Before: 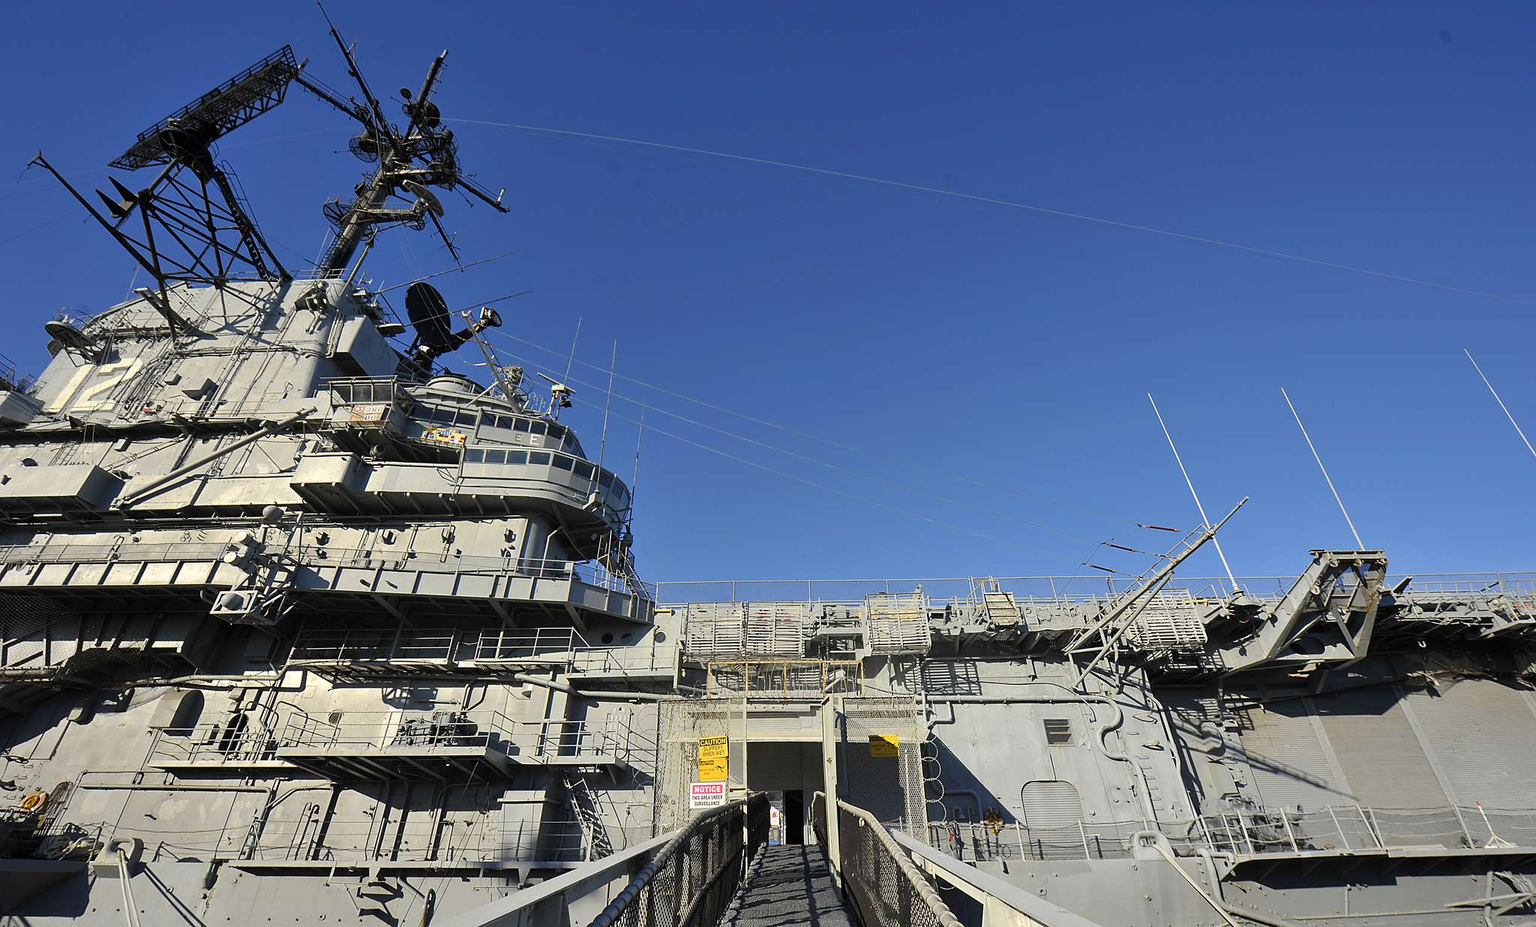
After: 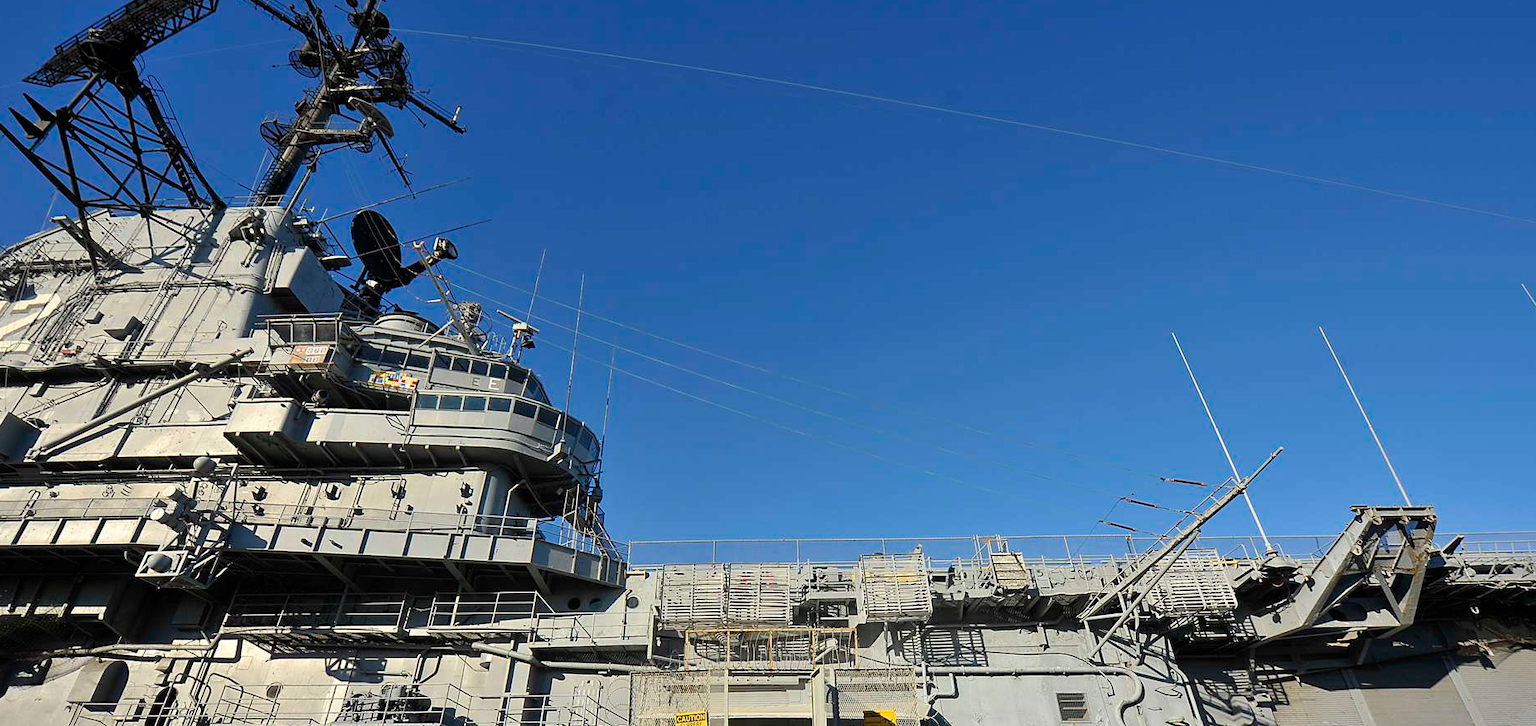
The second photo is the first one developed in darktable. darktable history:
crop: left 5.731%, top 9.983%, right 3.757%, bottom 19.07%
levels: black 0.089%, levels [0, 0.498, 1]
